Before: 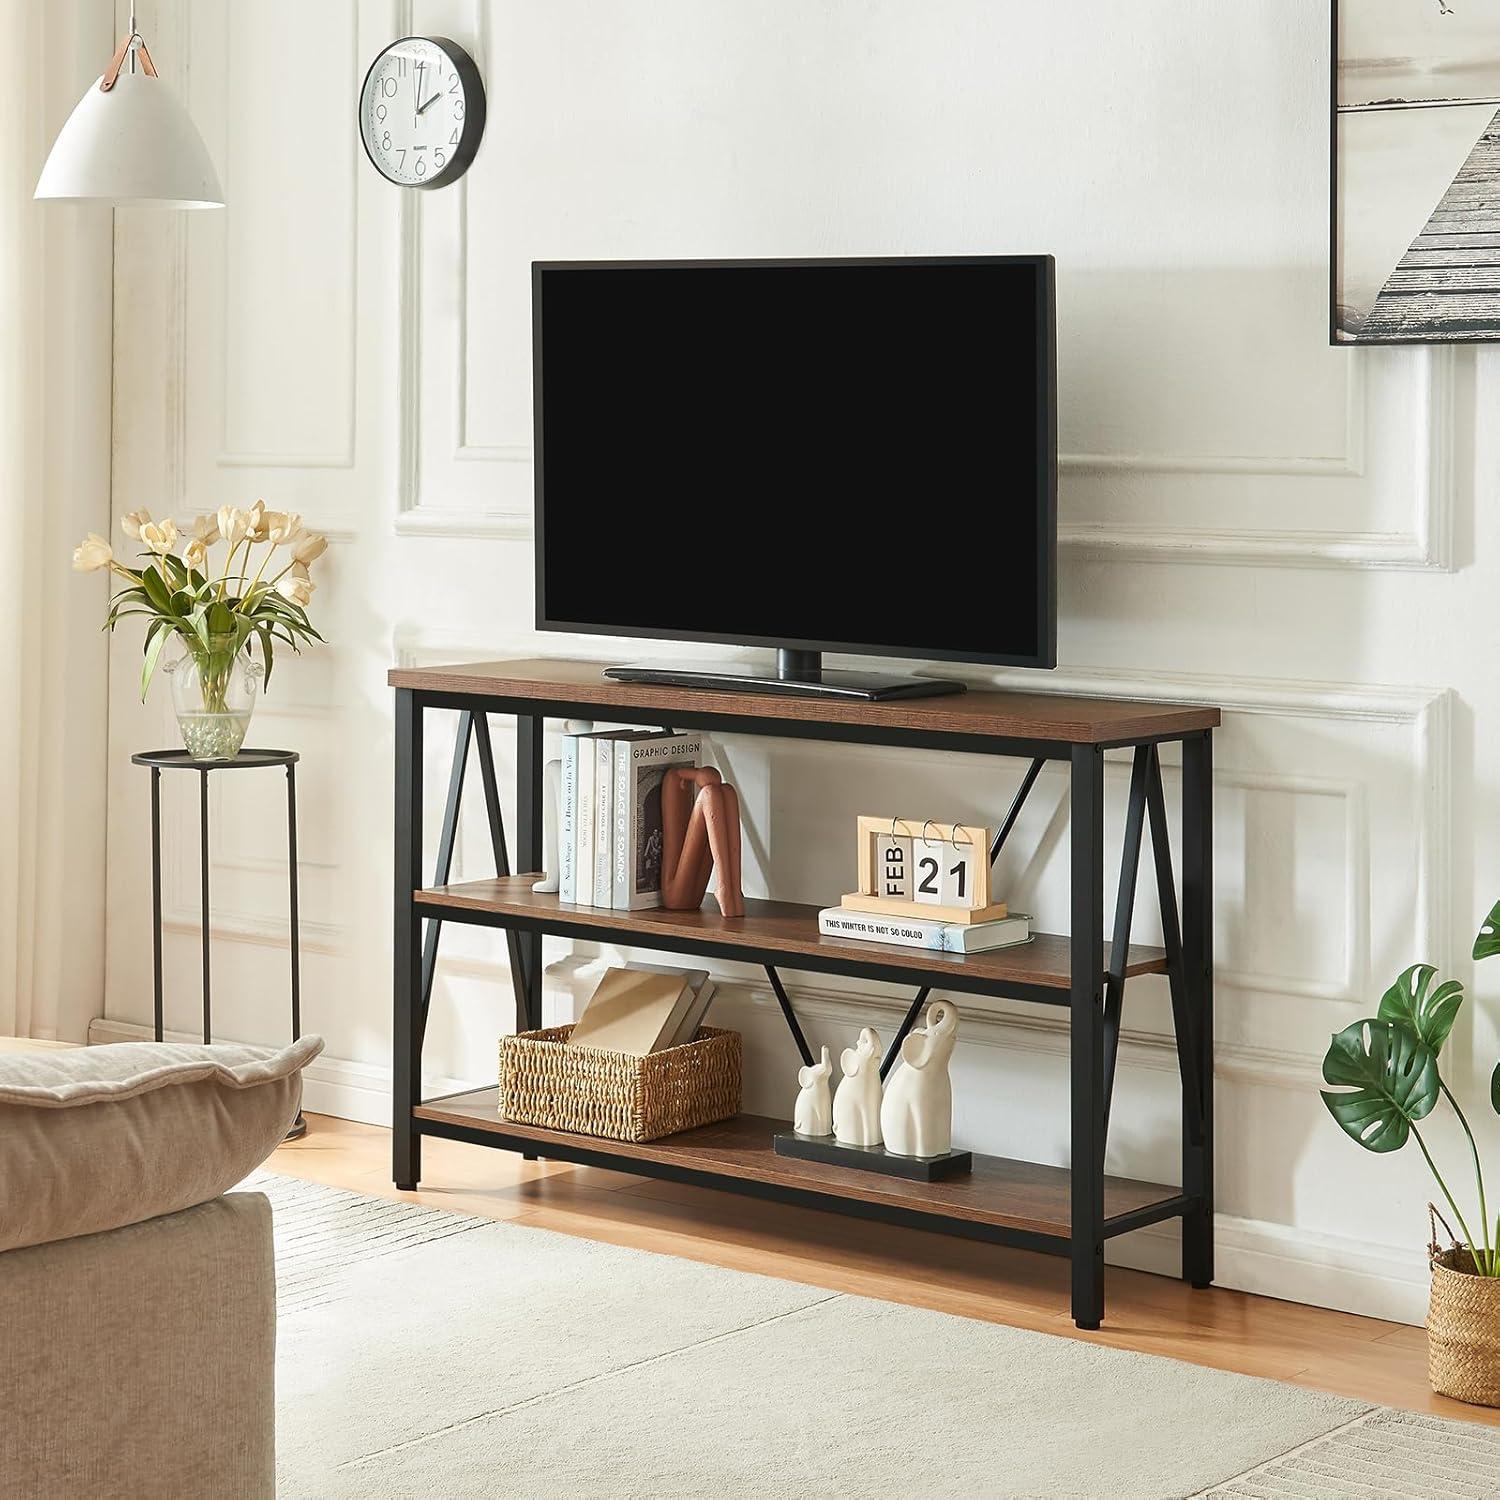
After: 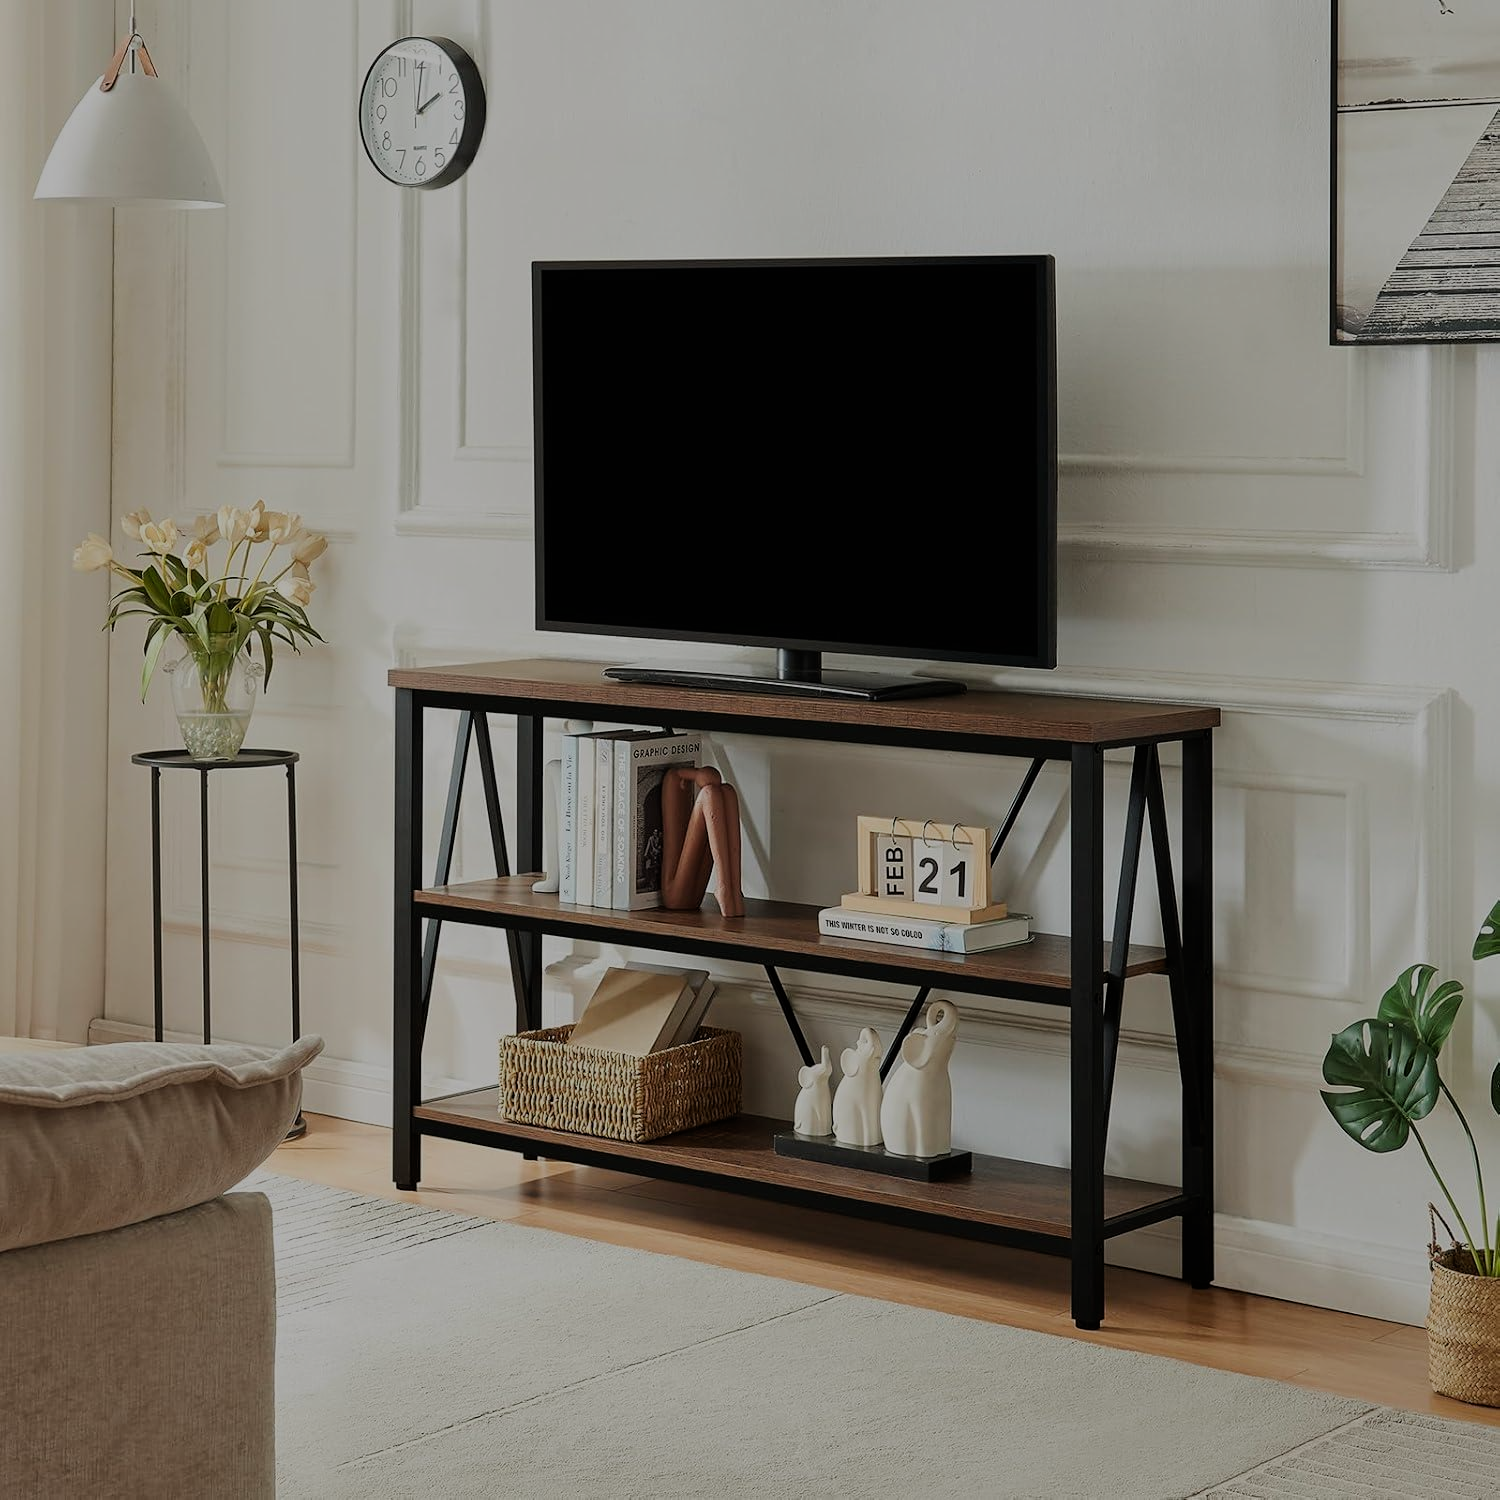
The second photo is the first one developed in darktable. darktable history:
exposure: exposure -0.998 EV, compensate exposure bias true, compensate highlight preservation false
filmic rgb: black relative exposure -7.98 EV, white relative exposure 4.04 EV, hardness 4.18
